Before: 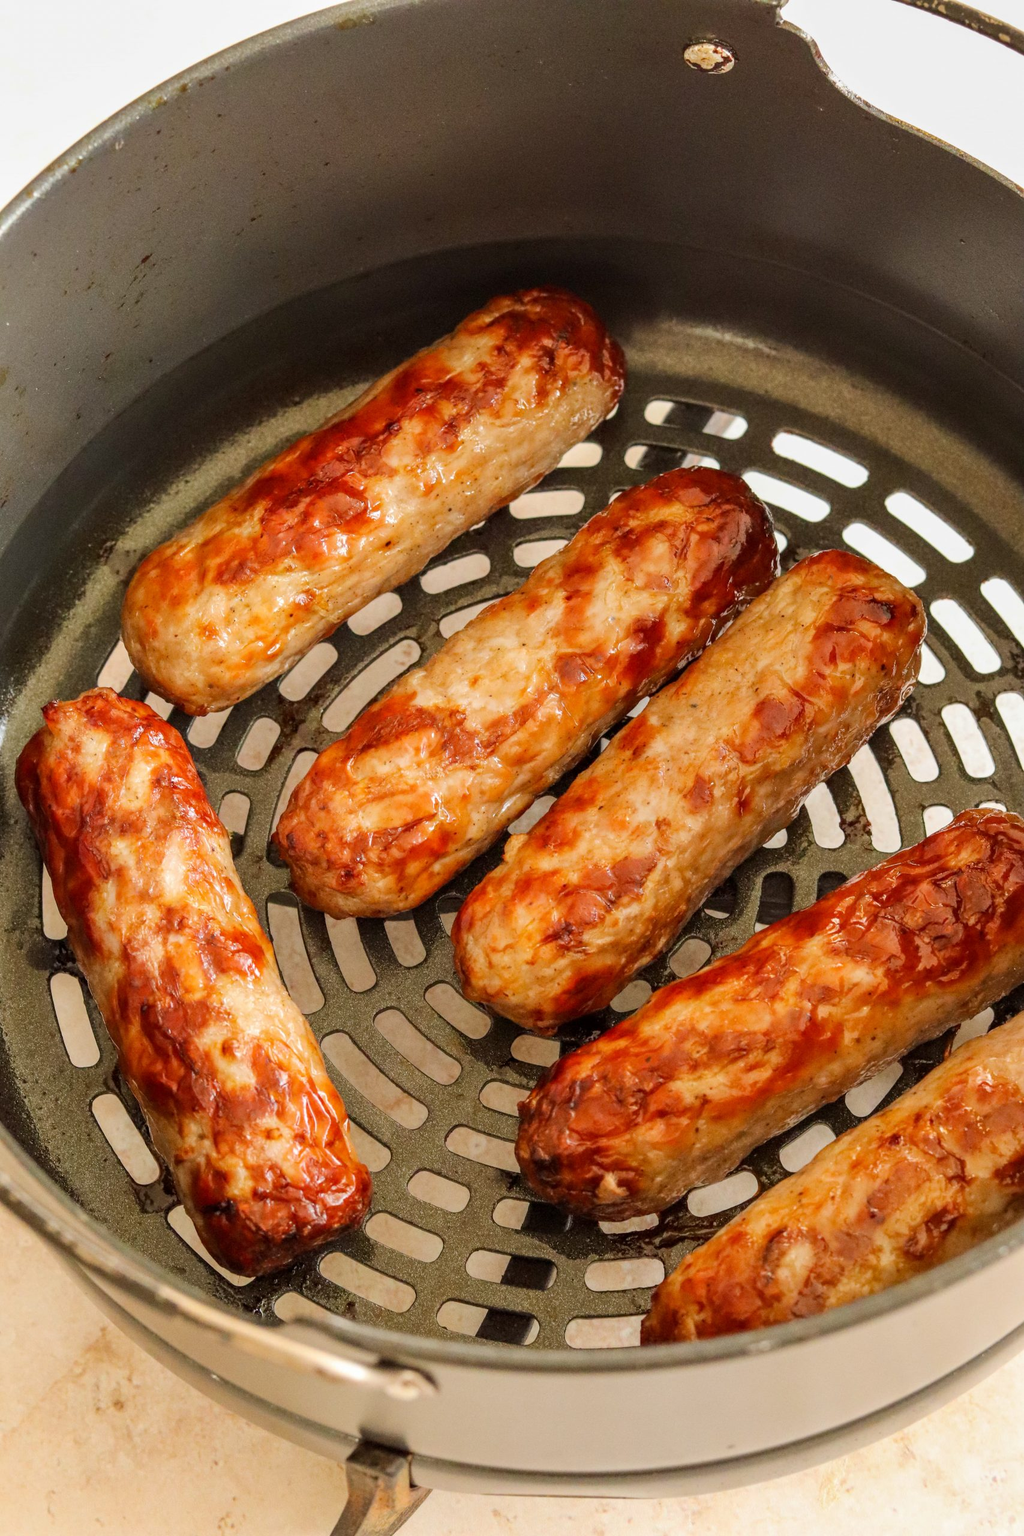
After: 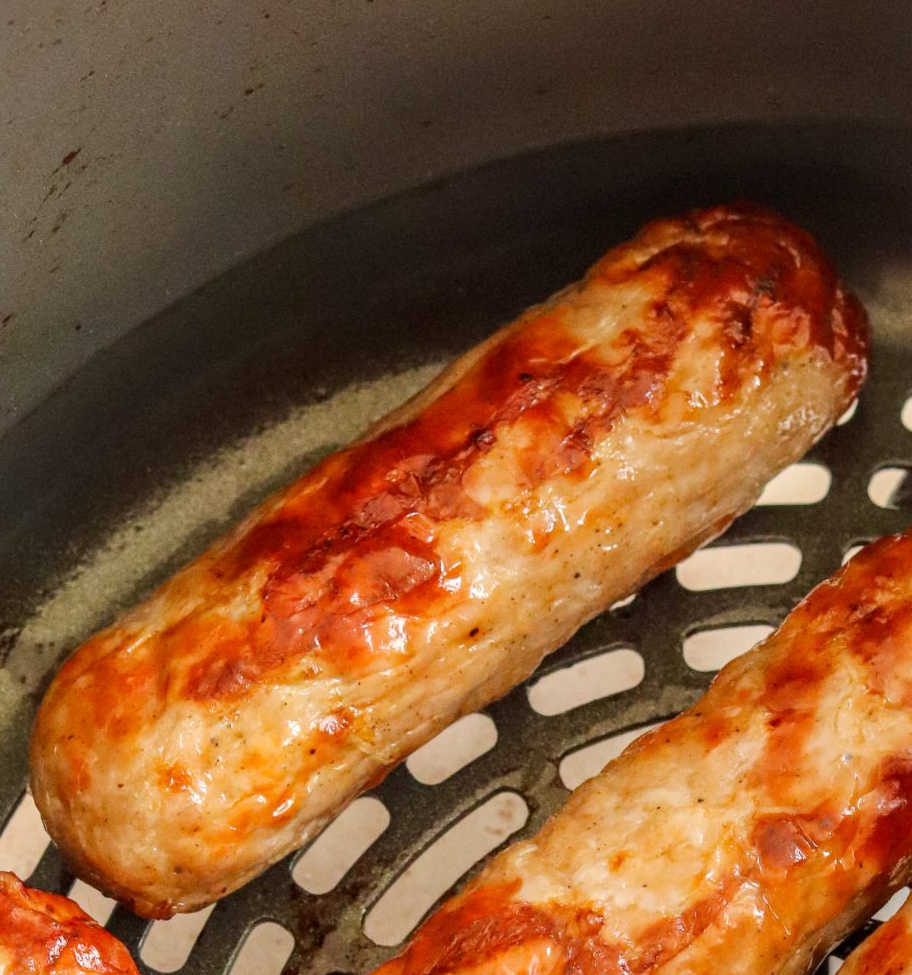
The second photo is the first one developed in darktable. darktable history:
crop: left 10.181%, top 10.715%, right 36.35%, bottom 51.168%
